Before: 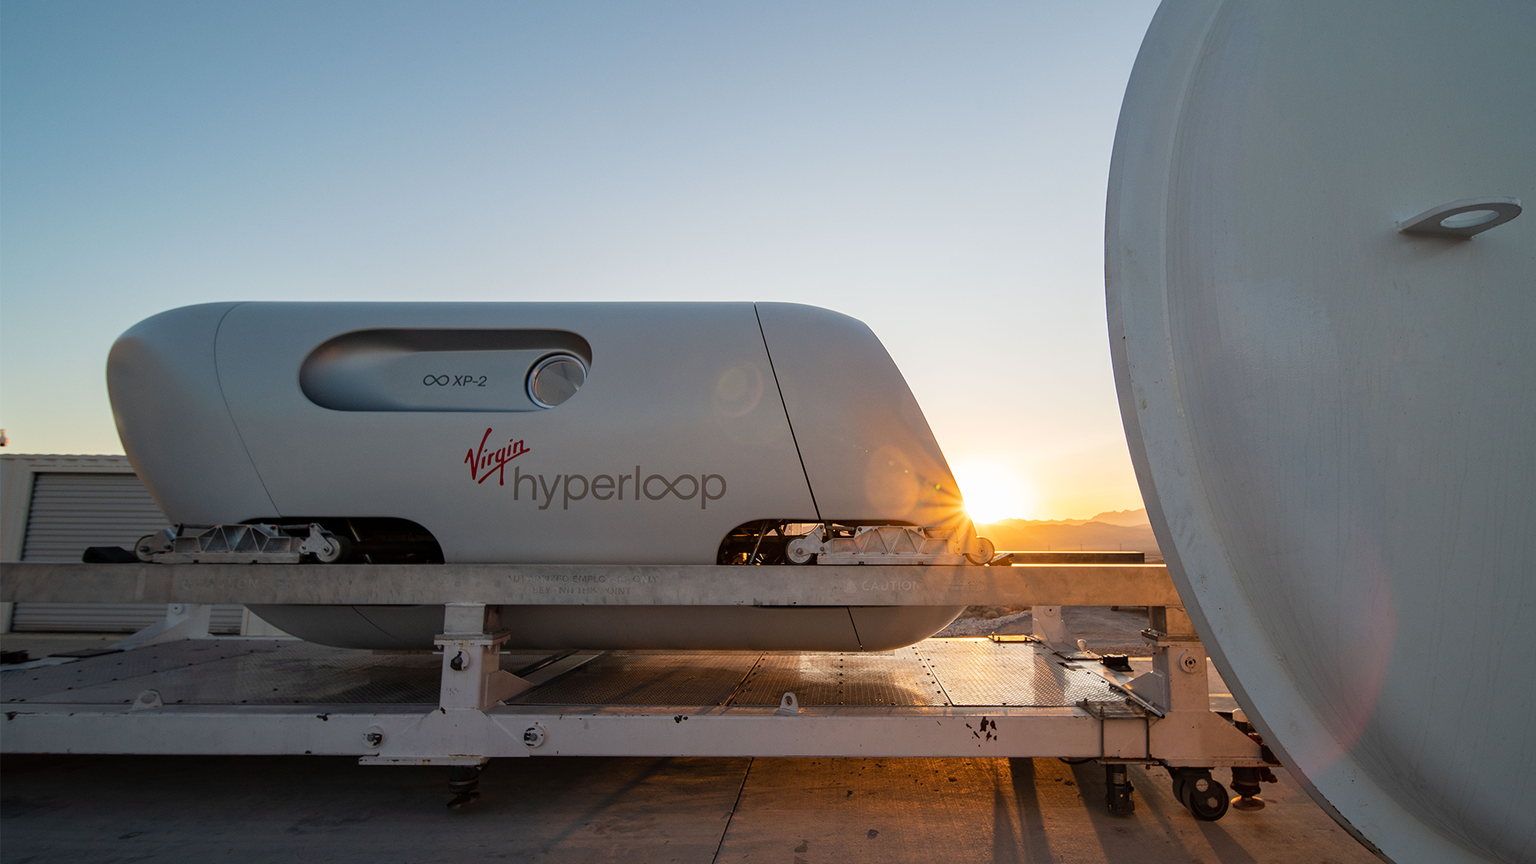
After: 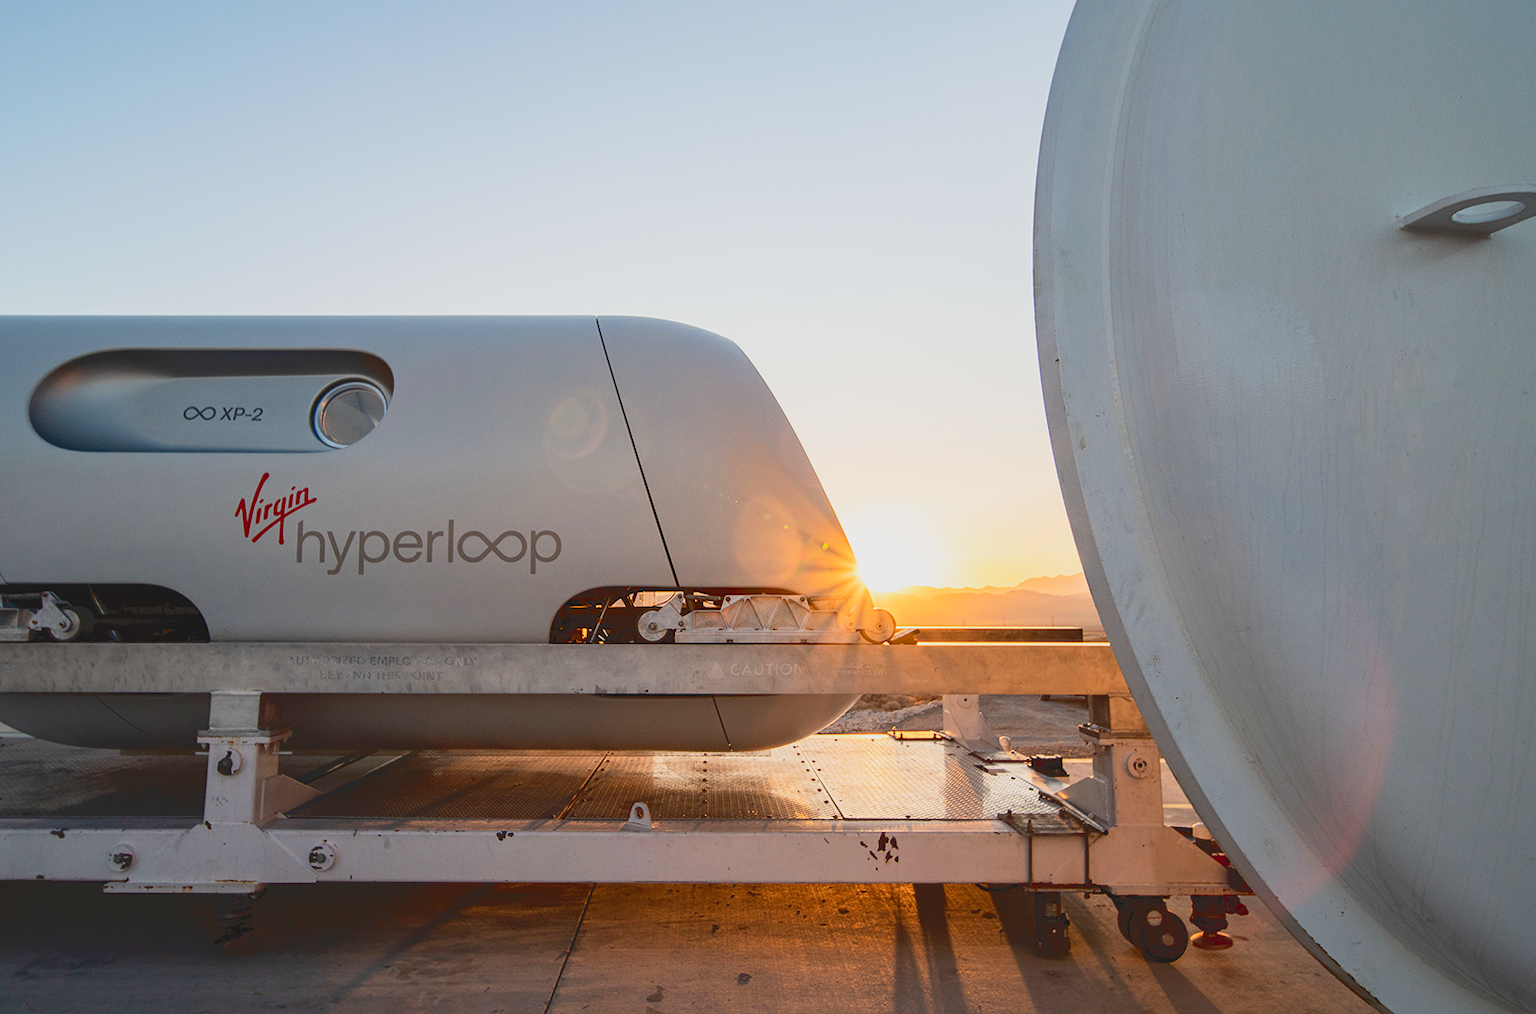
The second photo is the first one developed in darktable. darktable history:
tone curve: curves: ch0 [(0, 0) (0.003, 0.156) (0.011, 0.156) (0.025, 0.161) (0.044, 0.164) (0.069, 0.178) (0.1, 0.201) (0.136, 0.229) (0.177, 0.263) (0.224, 0.301) (0.277, 0.355) (0.335, 0.415) (0.399, 0.48) (0.468, 0.561) (0.543, 0.647) (0.623, 0.735) (0.709, 0.819) (0.801, 0.893) (0.898, 0.953) (1, 1)], color space Lab, linked channels, preserve colors none
crop and rotate: left 17.992%, top 5.75%, right 1.784%
filmic rgb: black relative exposure -7.65 EV, white relative exposure 4.56 EV, hardness 3.61, iterations of high-quality reconstruction 0
